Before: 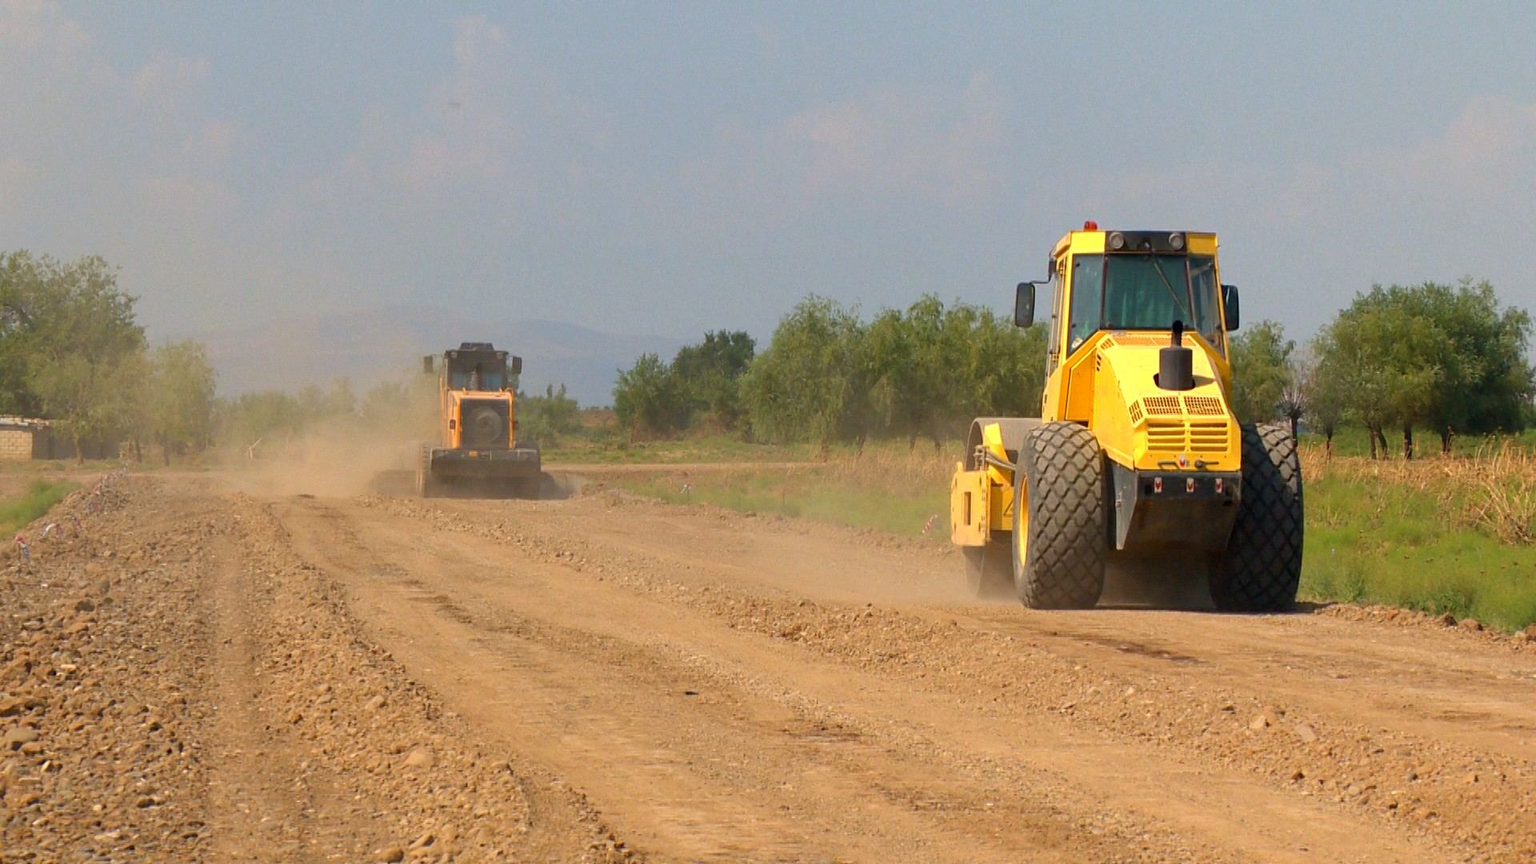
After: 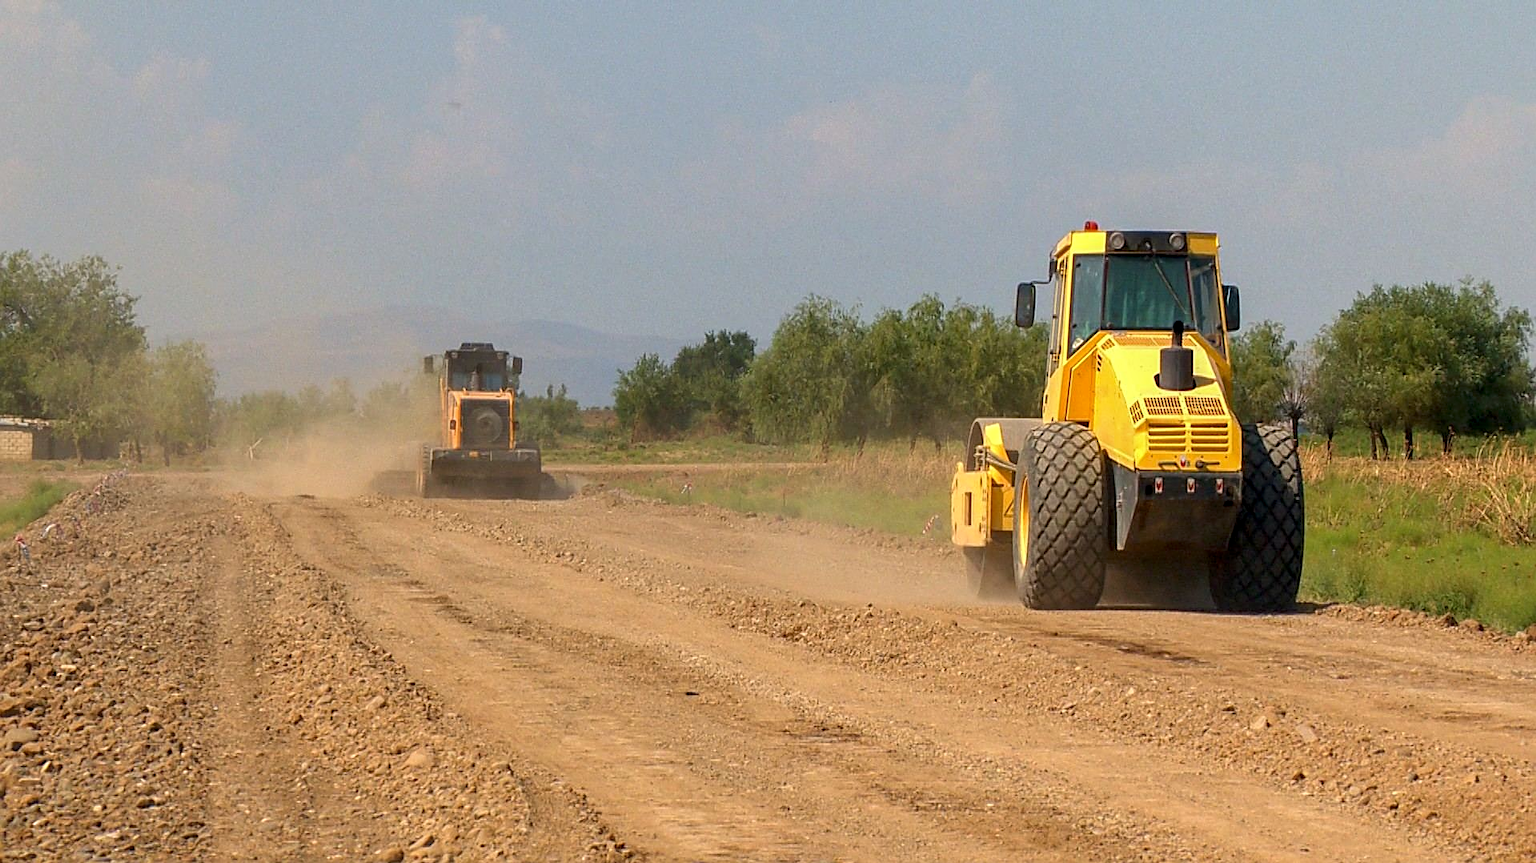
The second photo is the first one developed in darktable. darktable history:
sharpen: on, module defaults
crop: left 0.003%
local contrast: detail 130%
